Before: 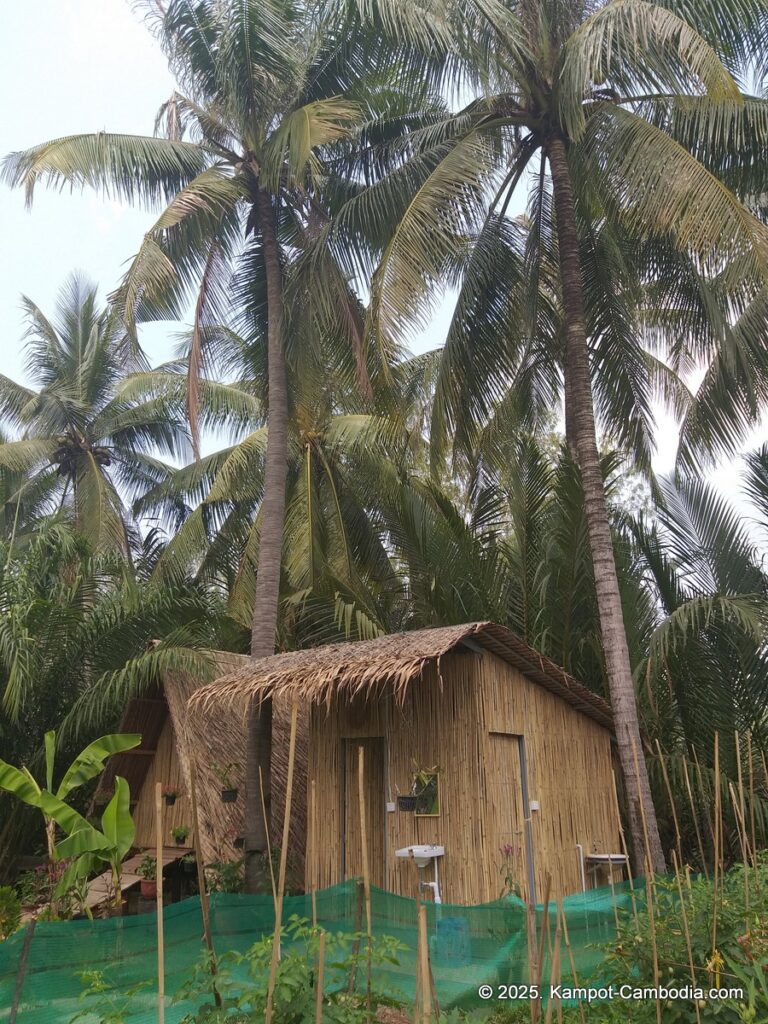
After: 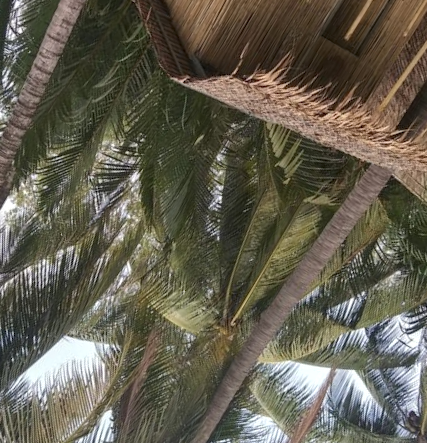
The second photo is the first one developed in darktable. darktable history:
crop and rotate: angle 148.26°, left 9.122%, top 15.635%, right 4.521%, bottom 17.137%
local contrast: on, module defaults
